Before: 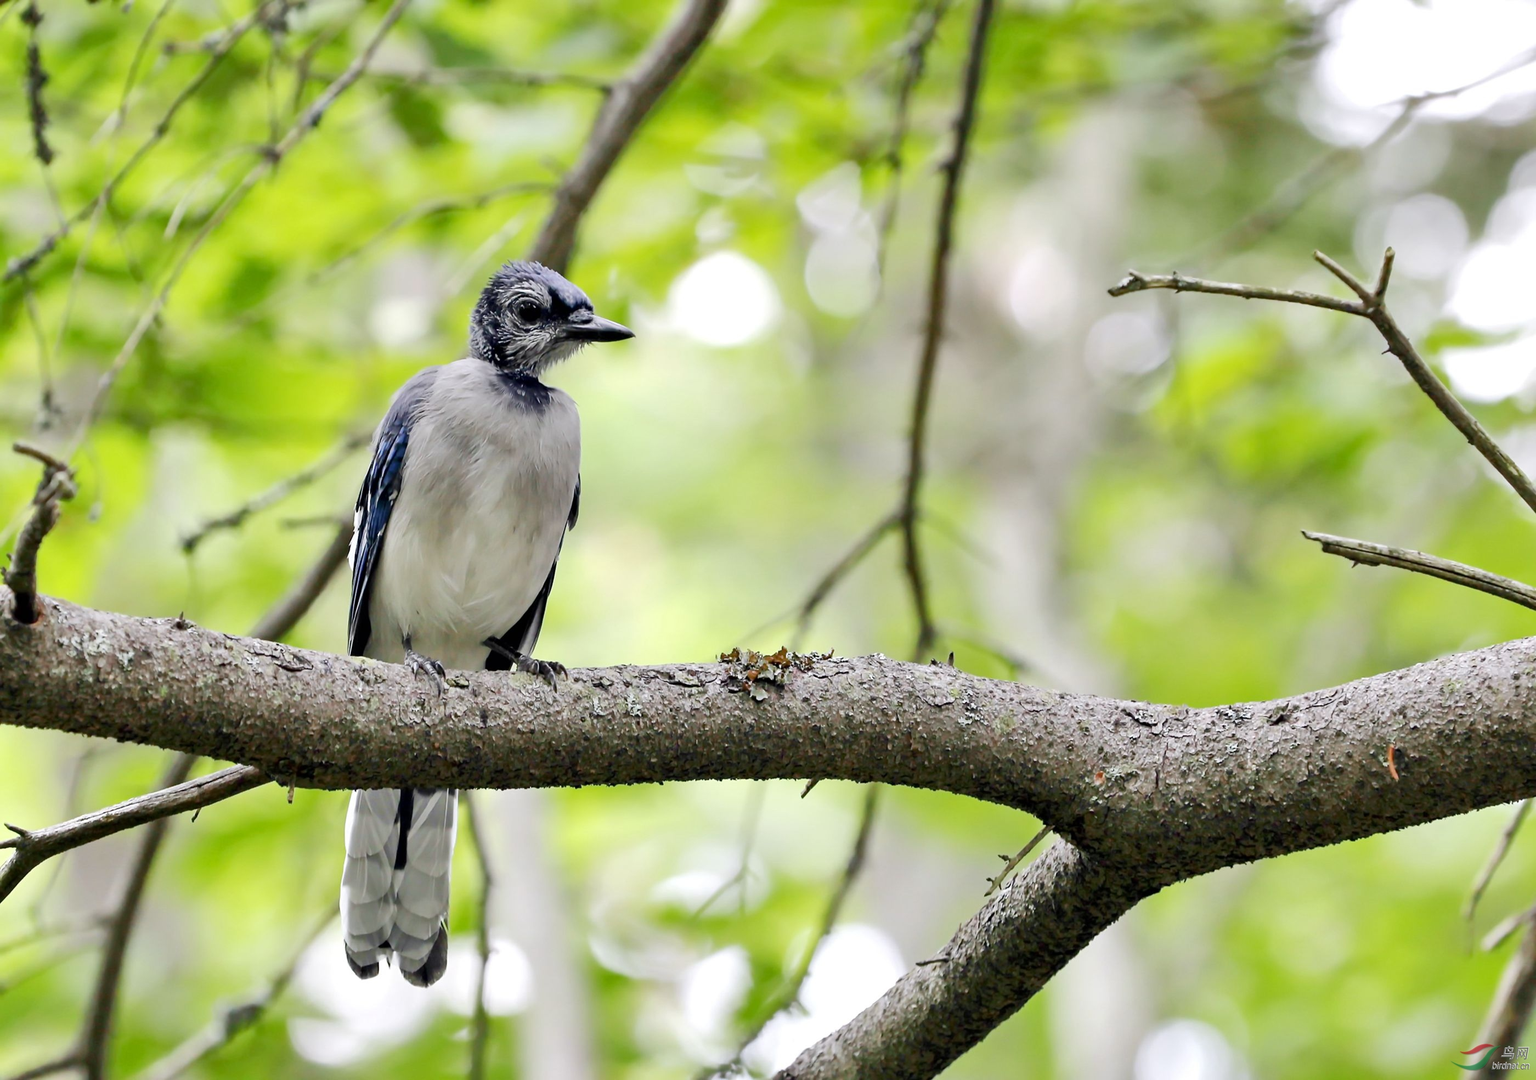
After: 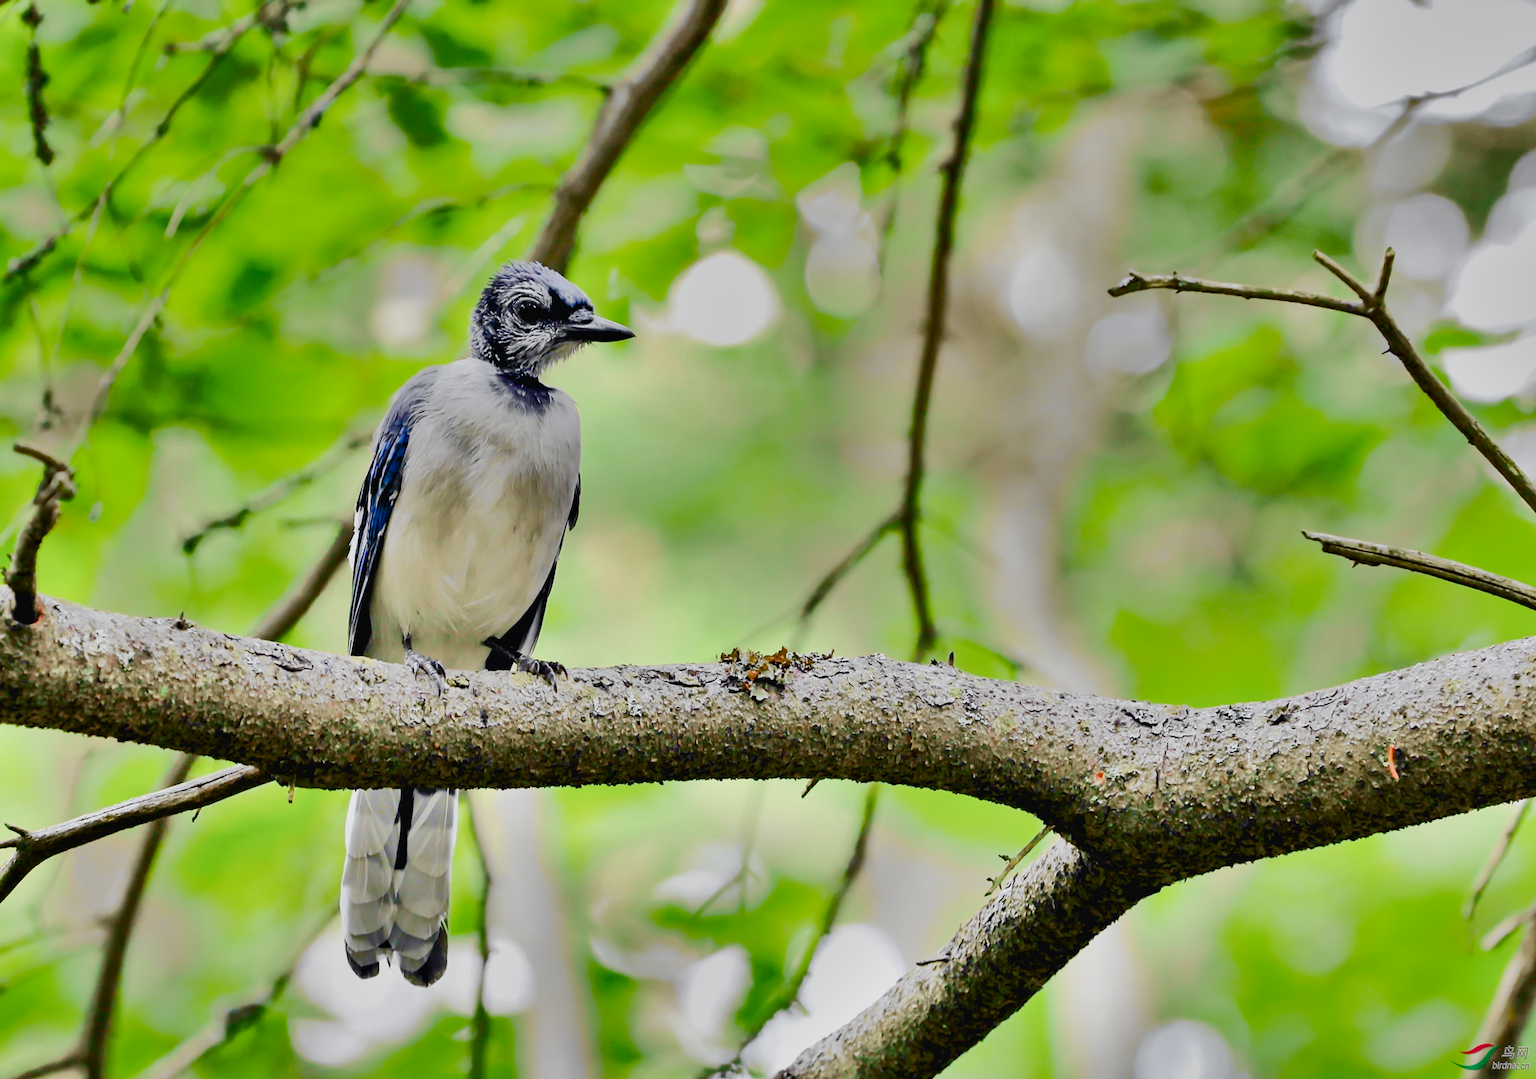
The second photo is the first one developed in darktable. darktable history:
tone curve: curves: ch0 [(0, 0.023) (0.037, 0.04) (0.131, 0.128) (0.304, 0.331) (0.504, 0.584) (0.616, 0.687) (0.704, 0.764) (0.808, 0.823) (1, 1)]; ch1 [(0, 0) (0.301, 0.3) (0.477, 0.472) (0.493, 0.497) (0.508, 0.501) (0.544, 0.541) (0.563, 0.565) (0.626, 0.66) (0.721, 0.776) (1, 1)]; ch2 [(0, 0) (0.249, 0.216) (0.349, 0.343) (0.424, 0.442) (0.476, 0.483) (0.502, 0.5) (0.517, 0.519) (0.532, 0.553) (0.569, 0.587) (0.634, 0.628) (0.706, 0.729) (0.828, 0.742) (1, 0.9)], color space Lab, independent channels, preserve colors none
exposure: exposure 0.378 EV, compensate highlight preservation false
shadows and highlights: radius 105.78, shadows 40.56, highlights -72.75, low approximation 0.01, soften with gaussian
filmic rgb: black relative exposure -8.03 EV, white relative exposure 4 EV, hardness 4.19
color balance rgb: shadows lift › chroma 3.32%, shadows lift › hue 278°, global offset › luminance -0.247%, perceptual saturation grading › global saturation 20%, perceptual saturation grading › highlights -25.595%, perceptual saturation grading › shadows 49.829%, global vibrance 20%
